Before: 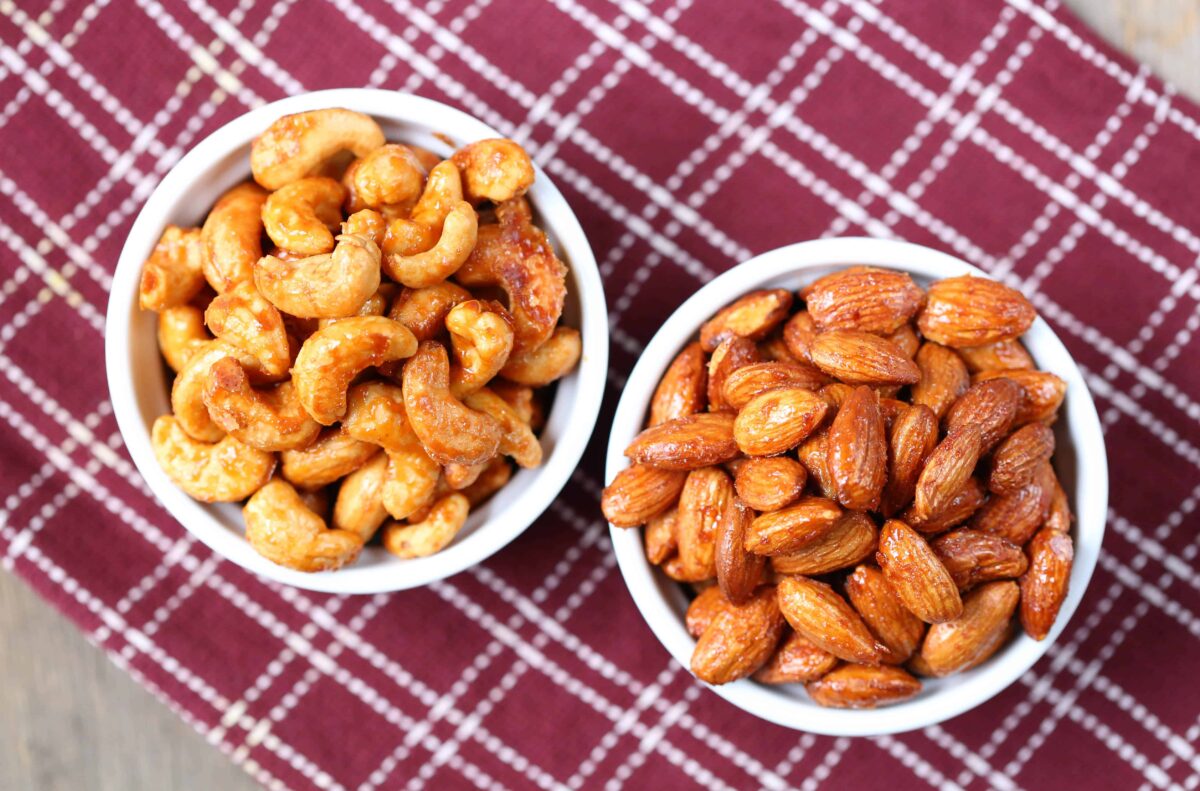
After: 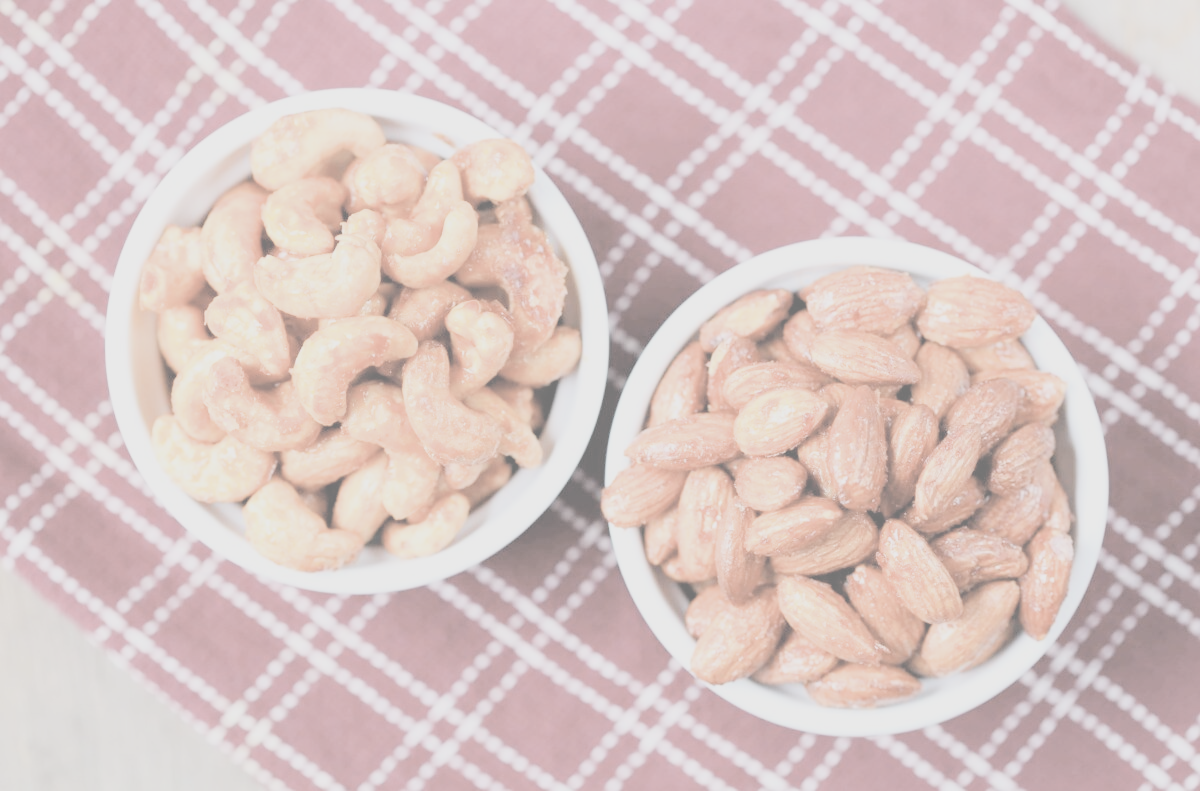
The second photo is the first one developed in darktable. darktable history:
contrast brightness saturation: contrast -0.319, brightness 0.761, saturation -0.765
filmic rgb: black relative exposure -7.65 EV, white relative exposure 4.56 EV, hardness 3.61
exposure: black level correction 0, exposure 1.199 EV, compensate highlight preservation false
